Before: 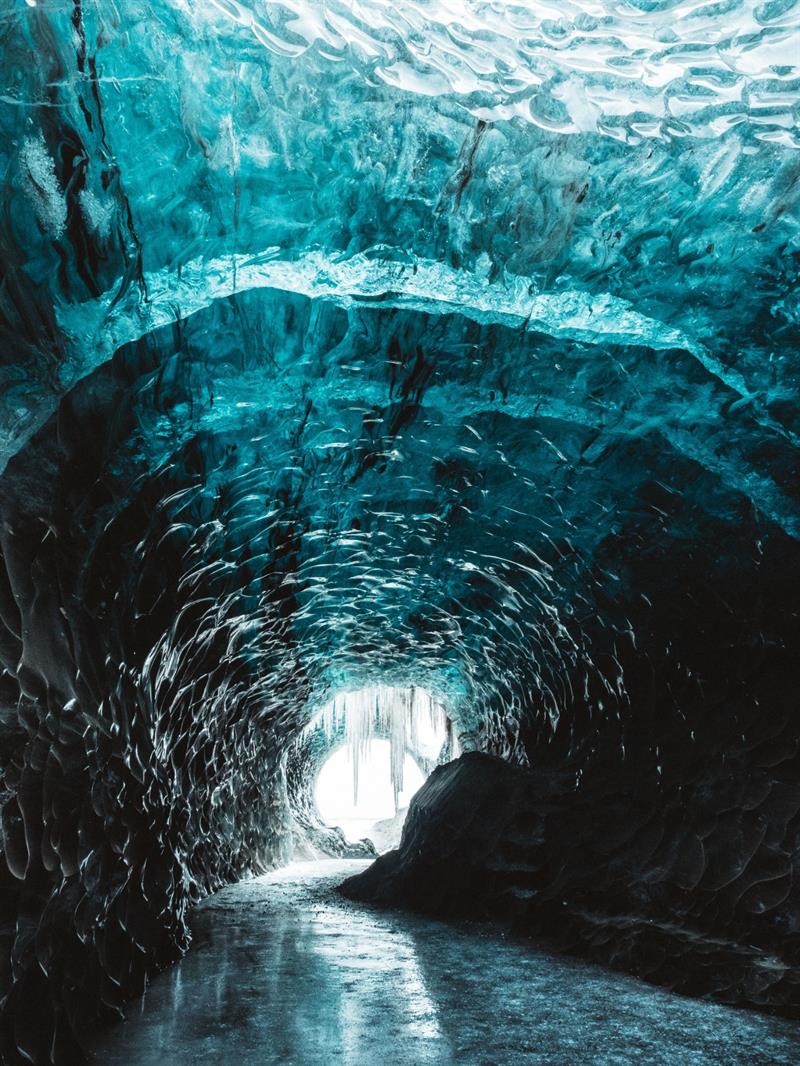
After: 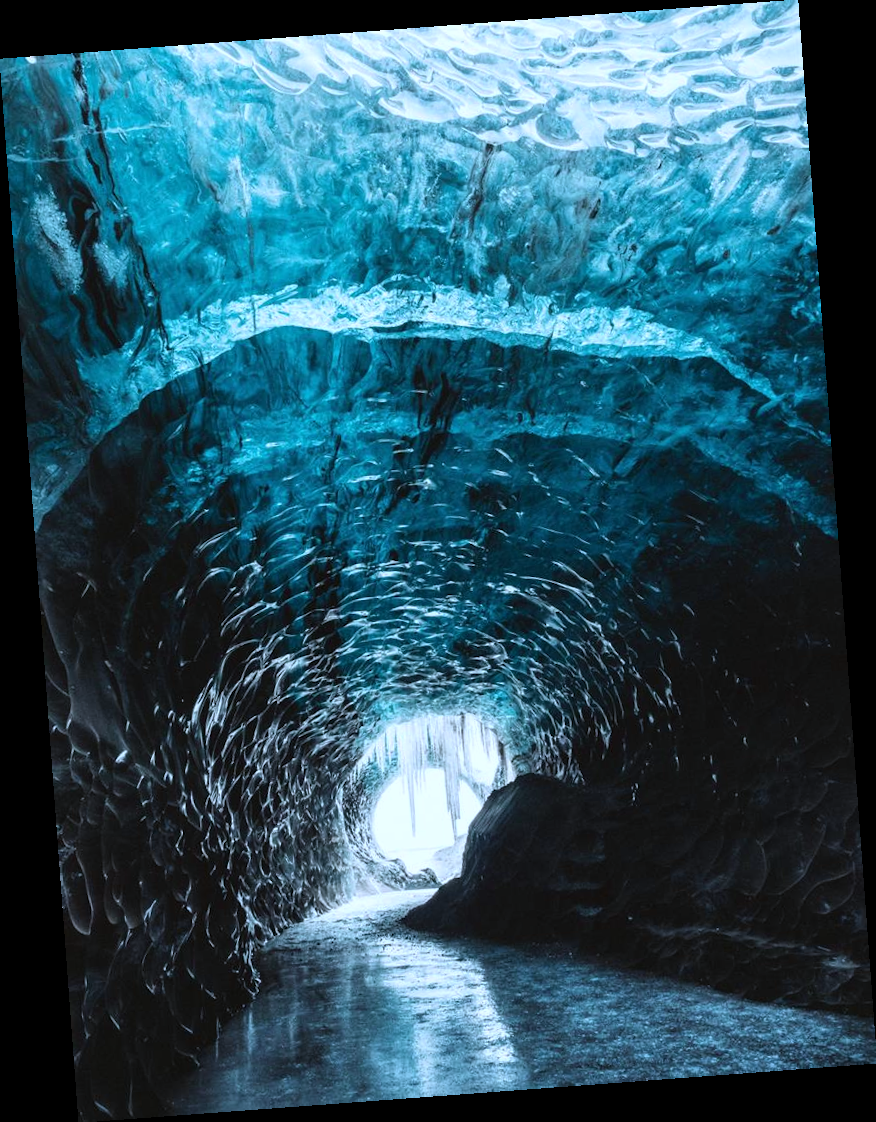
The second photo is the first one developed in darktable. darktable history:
rotate and perspective: rotation -4.25°, automatic cropping off
white balance: red 0.926, green 1.003, blue 1.133
